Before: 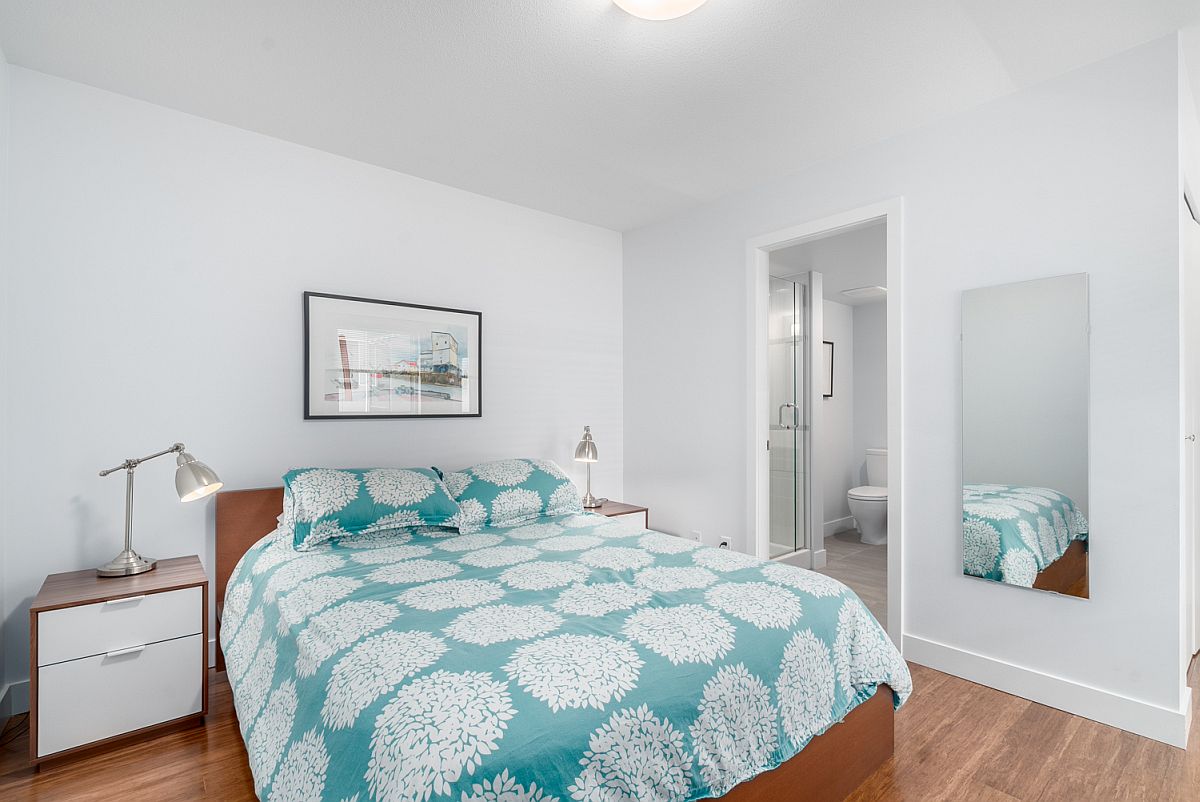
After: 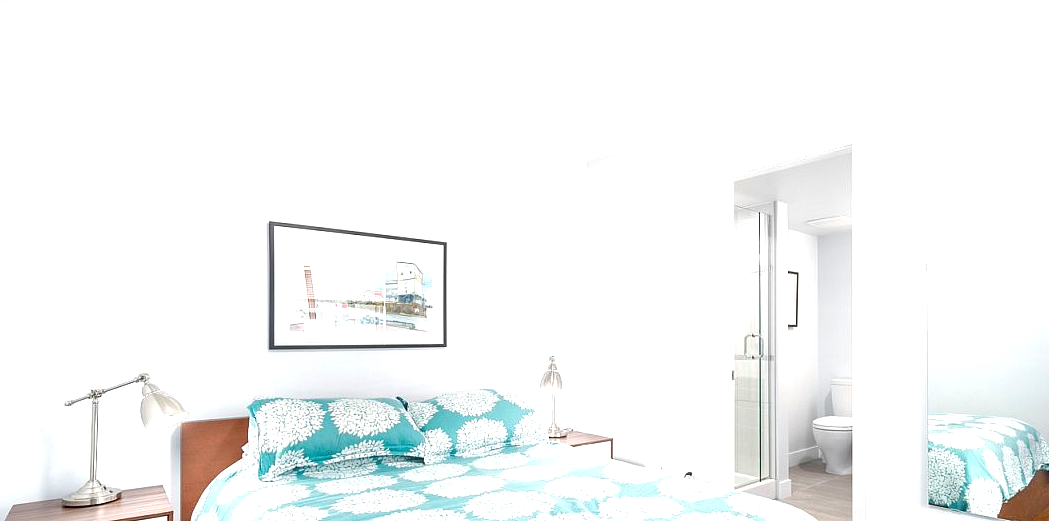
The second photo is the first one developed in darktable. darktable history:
exposure: black level correction 0, exposure 1.001 EV, compensate highlight preservation false
tone equalizer: edges refinement/feathering 500, mask exposure compensation -1.57 EV, preserve details no
crop: left 2.943%, top 8.822%, right 9.617%, bottom 26.18%
